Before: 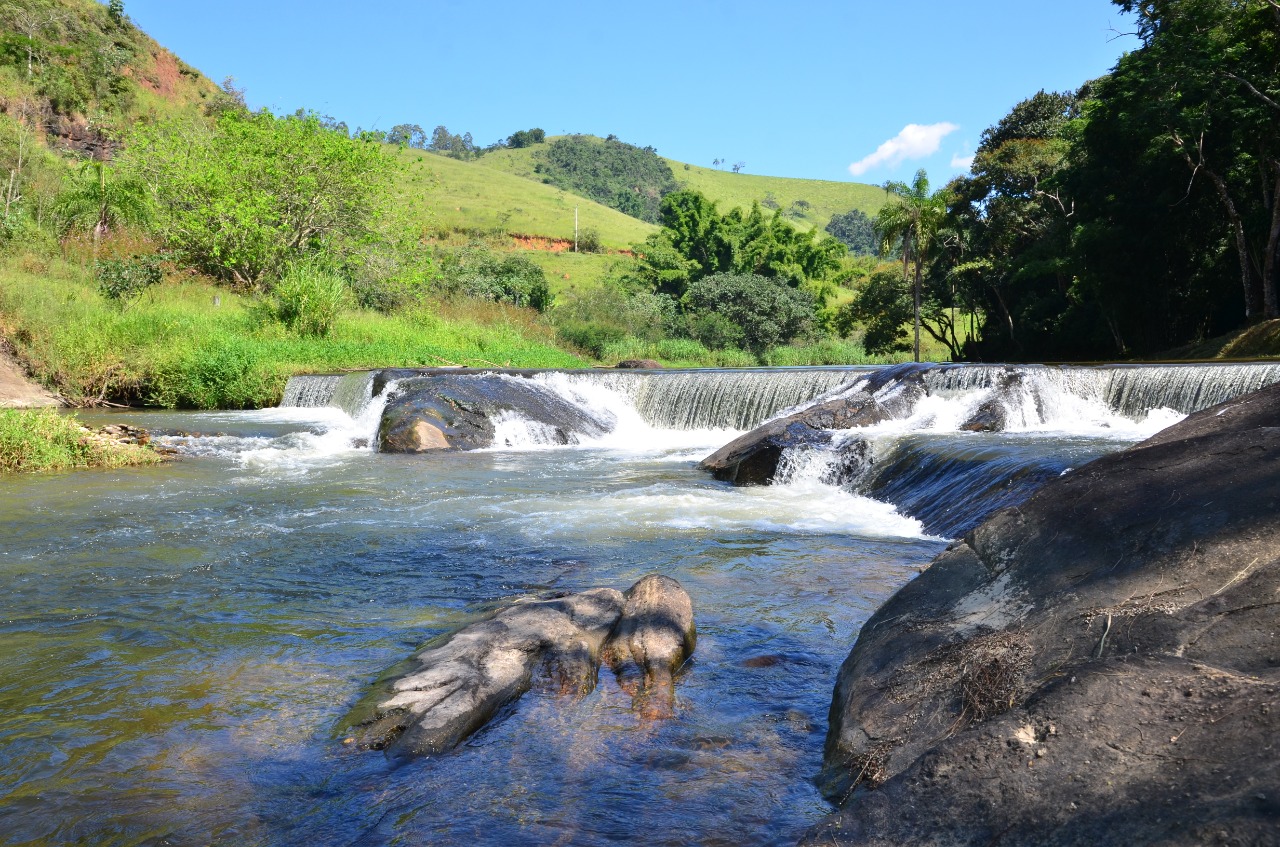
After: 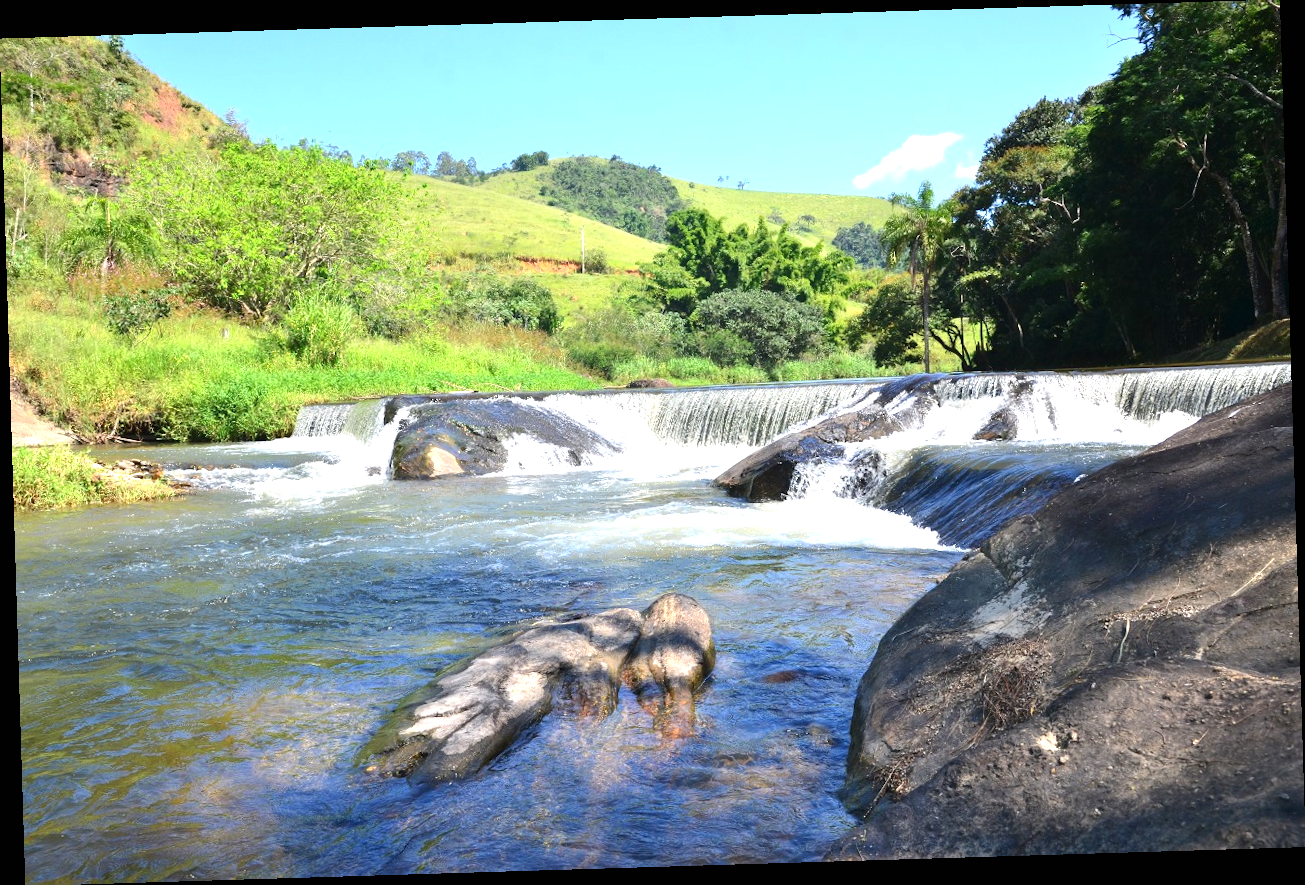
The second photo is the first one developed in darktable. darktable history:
exposure: black level correction 0, exposure 0.7 EV, compensate exposure bias true, compensate highlight preservation false
rotate and perspective: rotation -1.75°, automatic cropping off
